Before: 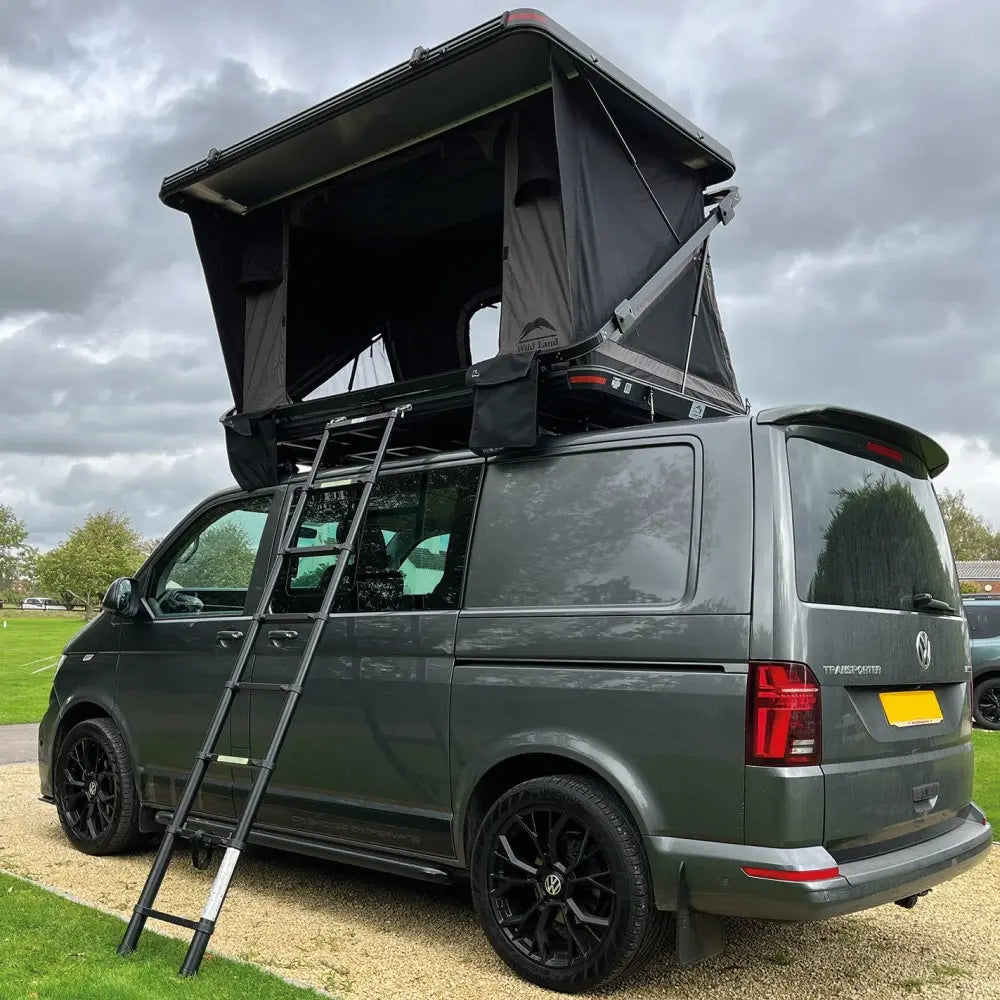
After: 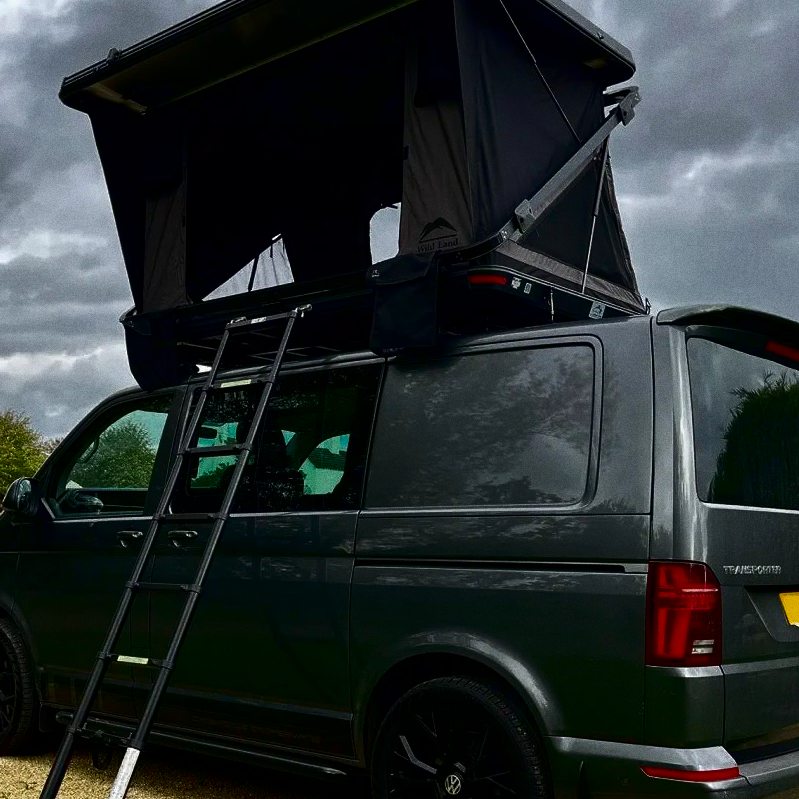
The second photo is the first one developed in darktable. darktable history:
grain: on, module defaults
crop and rotate: left 10.071%, top 10.071%, right 10.02%, bottom 10.02%
contrast brightness saturation: contrast 0.09, brightness -0.59, saturation 0.17
